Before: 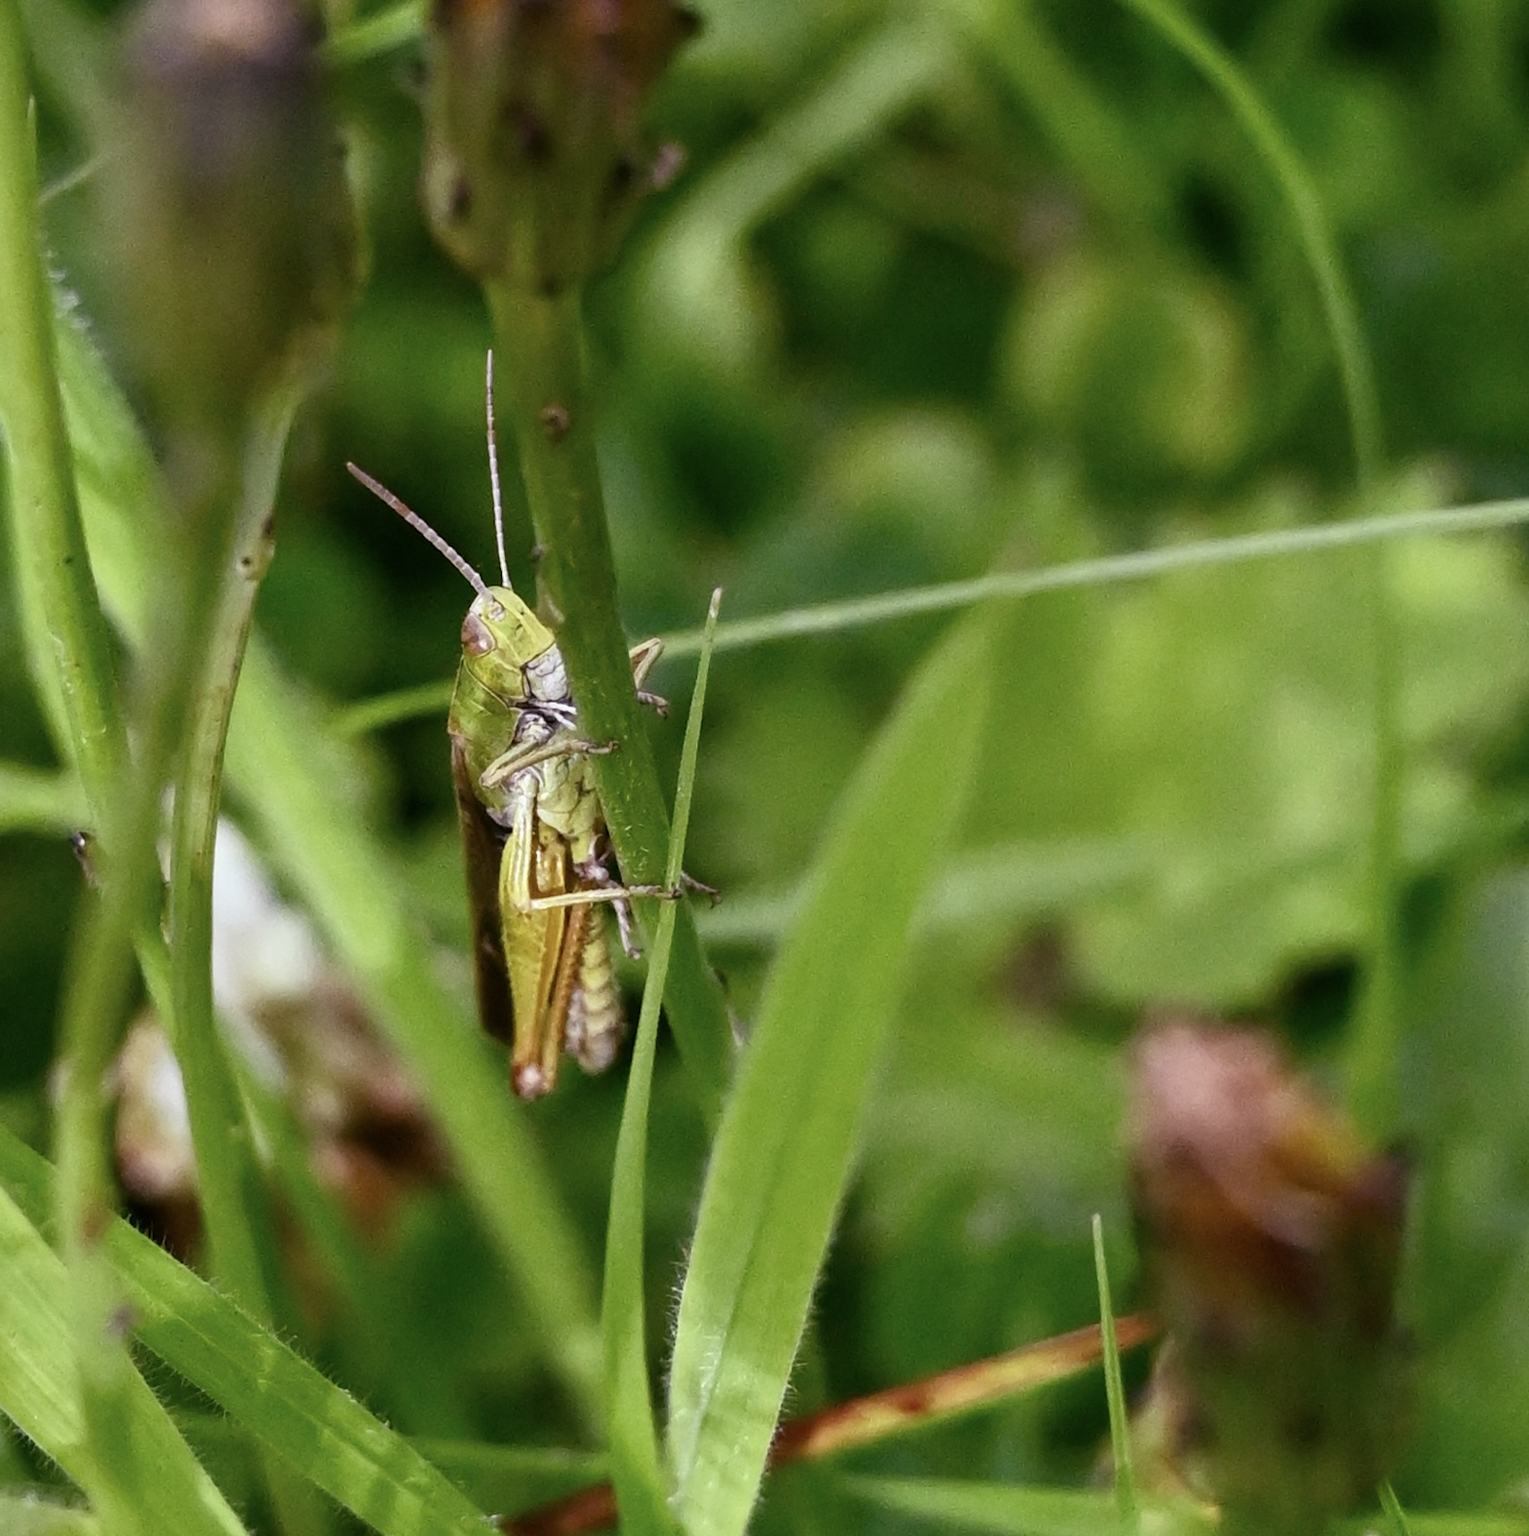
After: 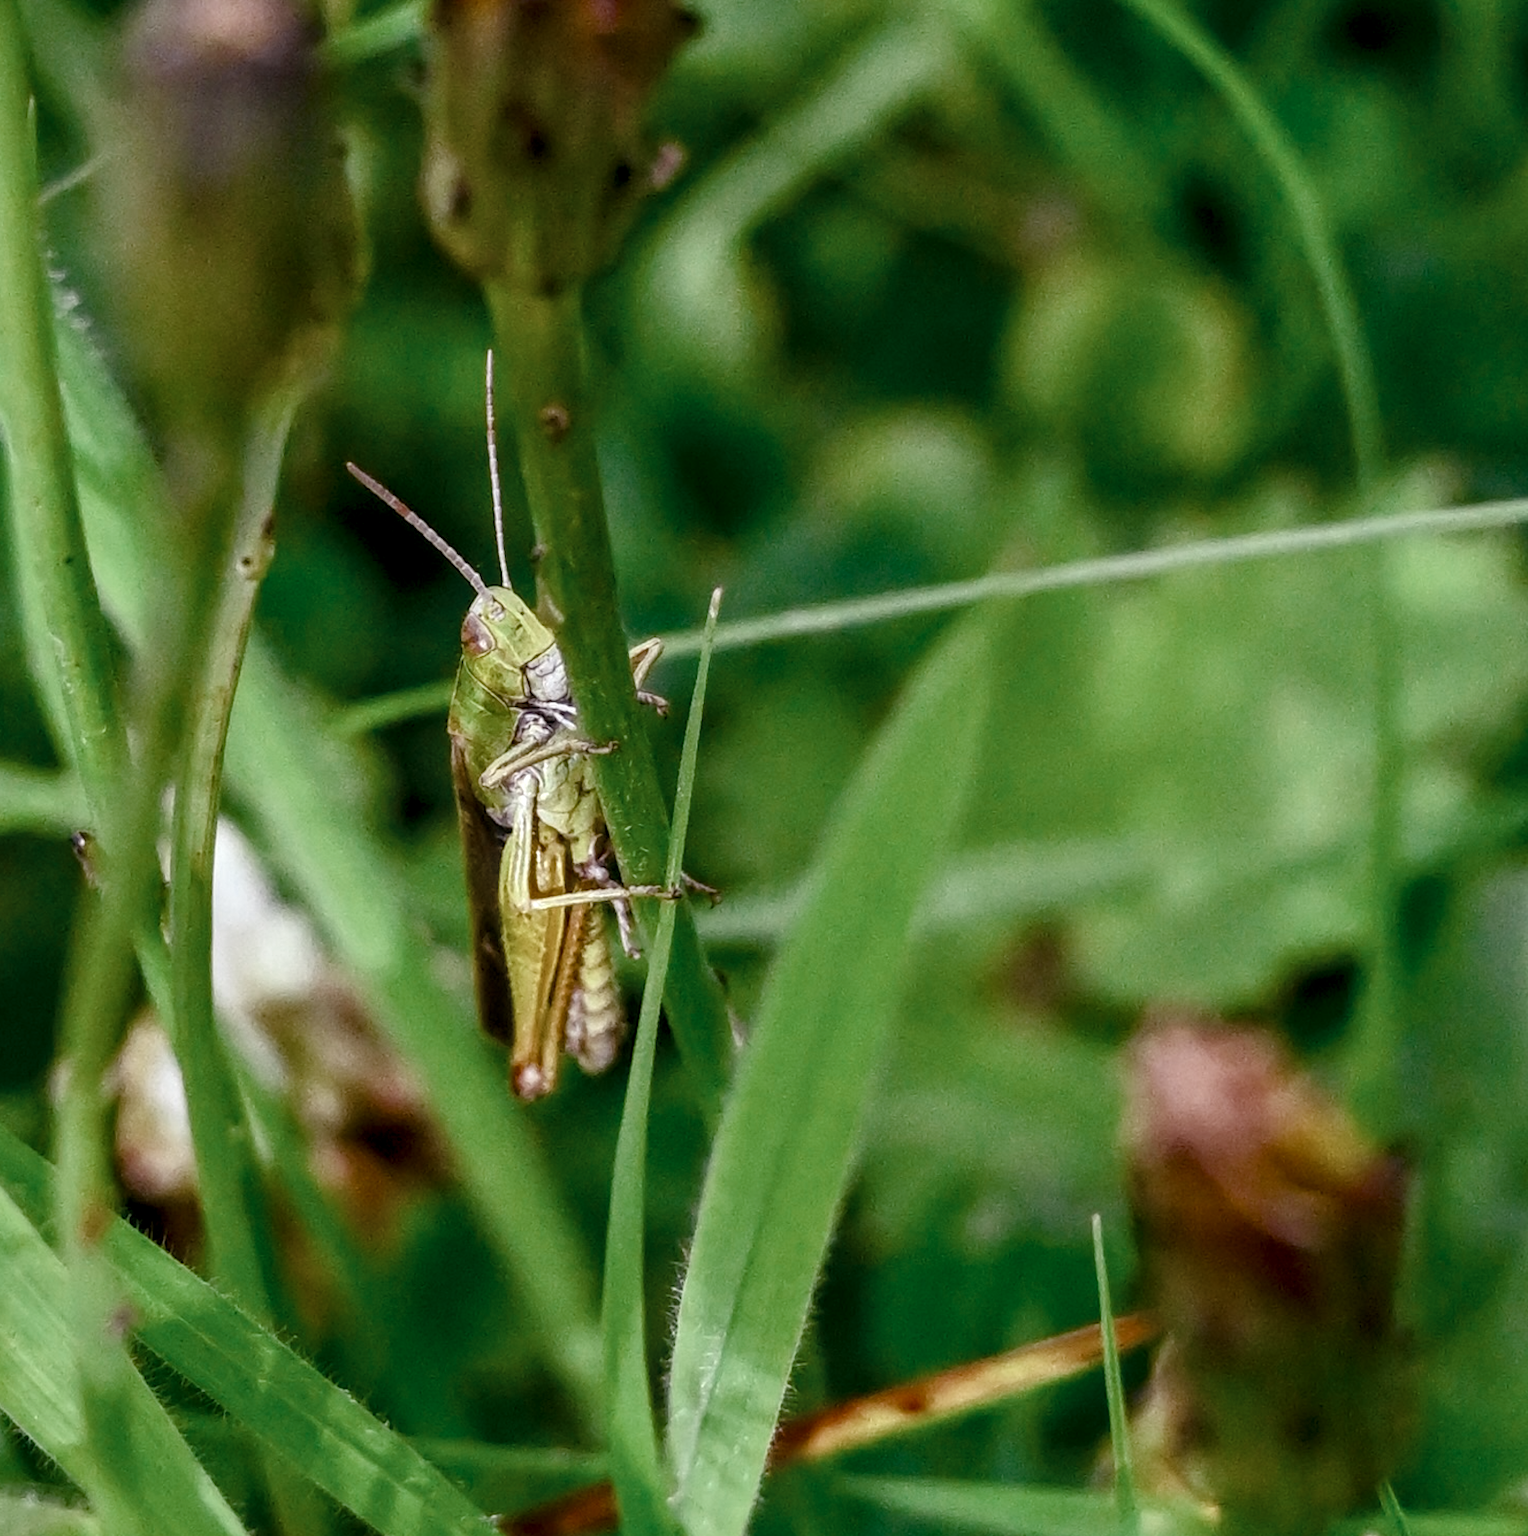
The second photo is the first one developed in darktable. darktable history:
local contrast: highlights 35%, detail 135%
color zones: curves: ch0 [(0, 0.5) (0.125, 0.4) (0.25, 0.5) (0.375, 0.4) (0.5, 0.4) (0.625, 0.35) (0.75, 0.35) (0.875, 0.5)]; ch1 [(0, 0.35) (0.125, 0.45) (0.25, 0.35) (0.375, 0.35) (0.5, 0.35) (0.625, 0.35) (0.75, 0.45) (0.875, 0.35)]; ch2 [(0, 0.6) (0.125, 0.5) (0.25, 0.5) (0.375, 0.6) (0.5, 0.6) (0.625, 0.5) (0.75, 0.5) (0.875, 0.5)]
color balance rgb: perceptual saturation grading › global saturation 35%, perceptual saturation grading › highlights -30%, perceptual saturation grading › shadows 35%, perceptual brilliance grading › global brilliance 3%, perceptual brilliance grading › highlights -3%, perceptual brilliance grading › shadows 3%
